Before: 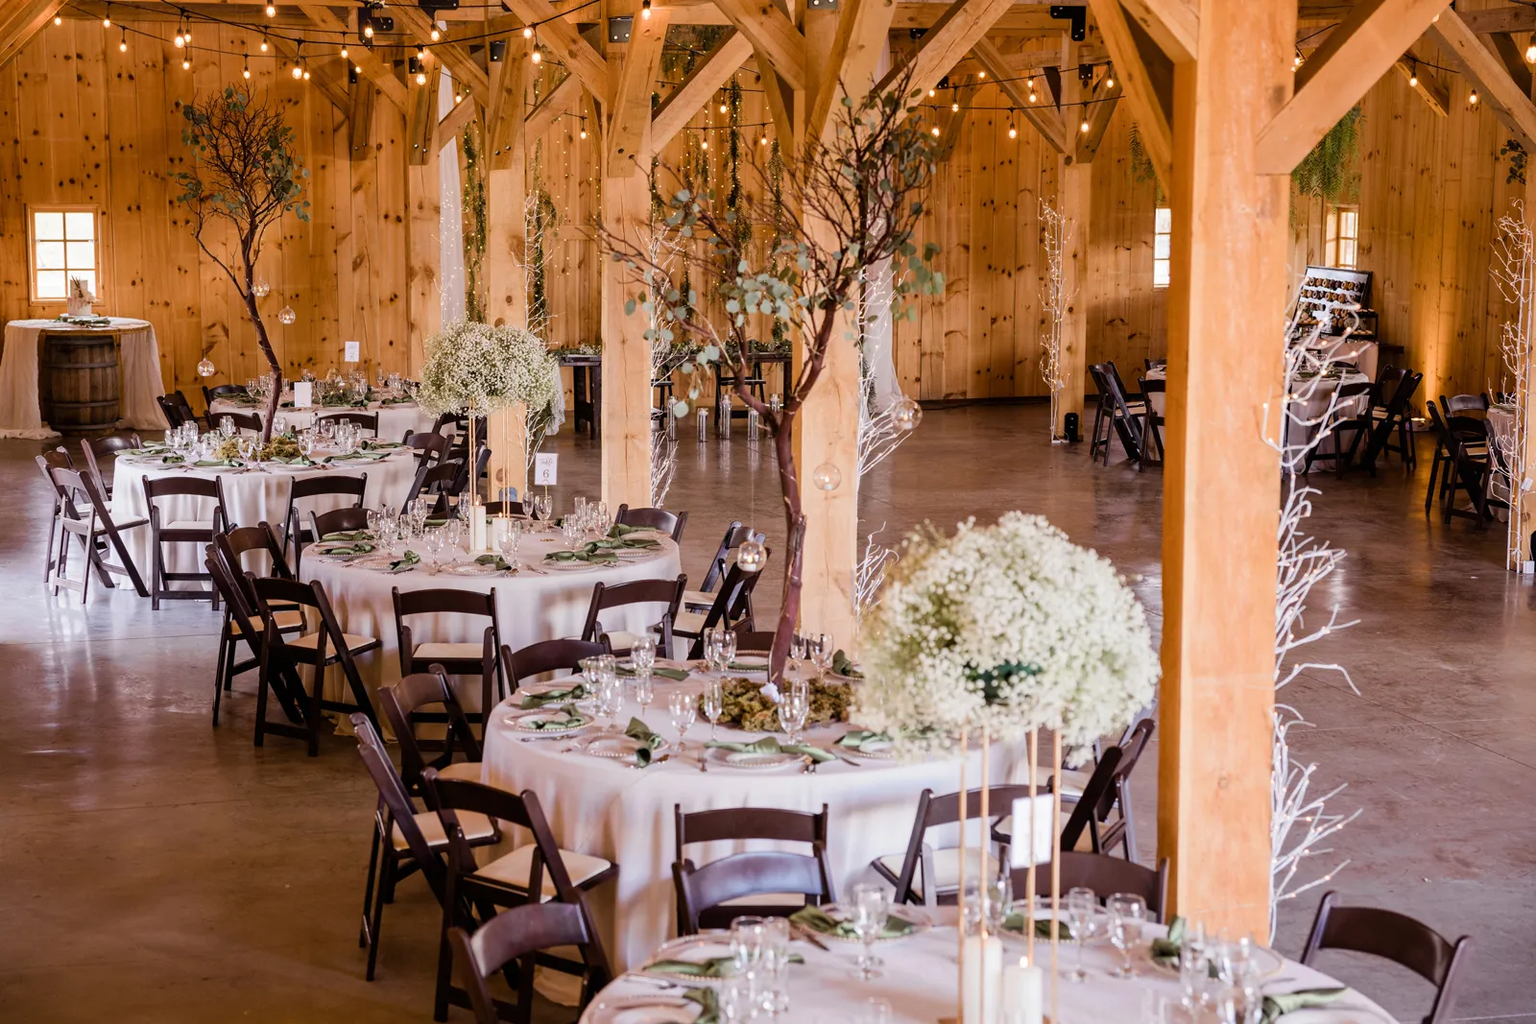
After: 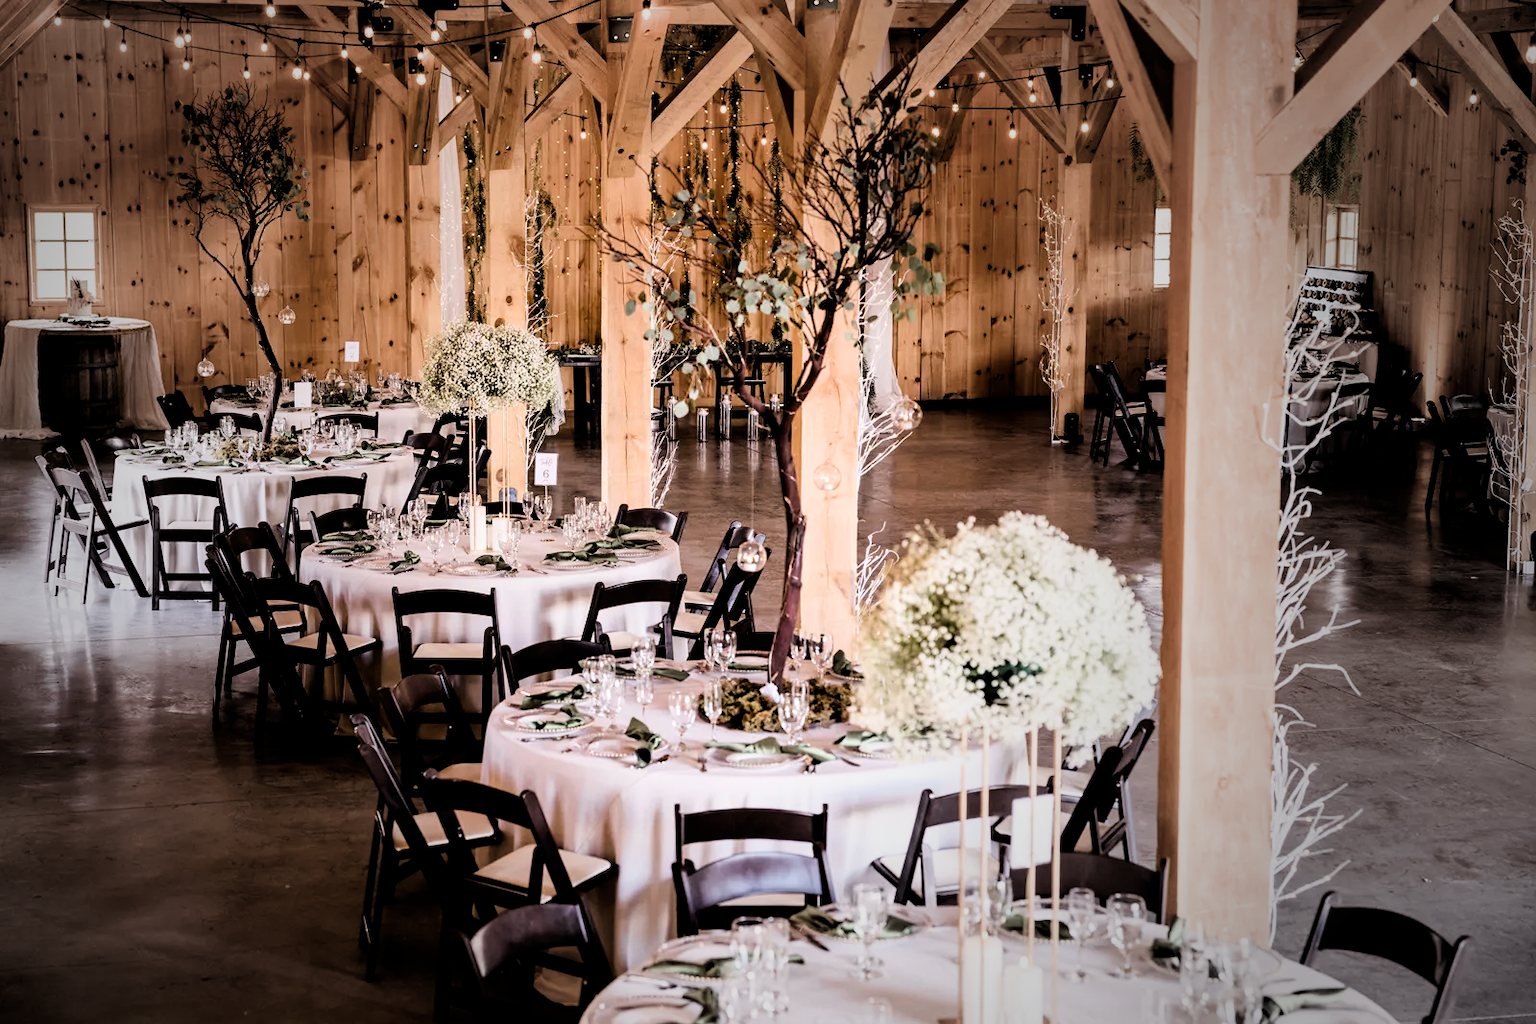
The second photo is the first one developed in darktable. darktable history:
vignetting: fall-off start 33.76%, fall-off radius 64.94%, brightness -0.575, center (-0.12, -0.002), width/height ratio 0.959
filmic rgb: black relative exposure -3.75 EV, white relative exposure 2.4 EV, dynamic range scaling -50%, hardness 3.42, latitude 30%, contrast 1.8
